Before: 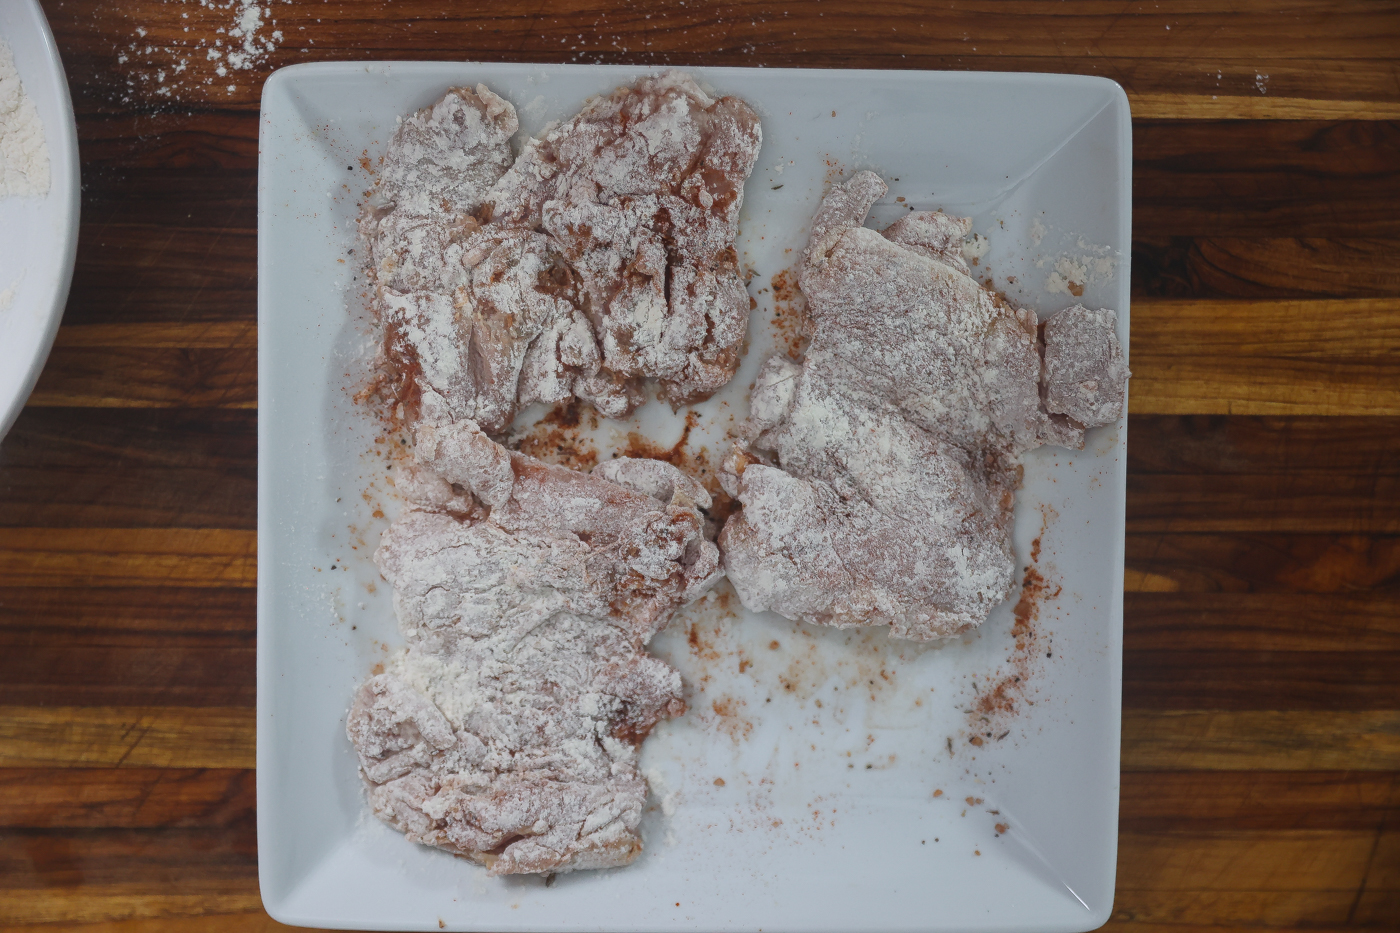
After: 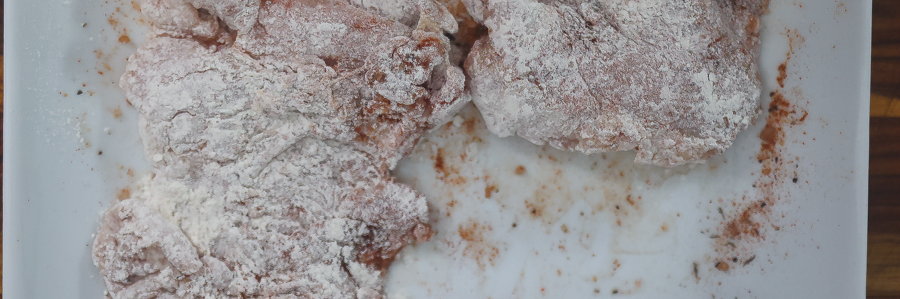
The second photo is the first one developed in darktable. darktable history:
crop: left 18.199%, top 50.969%, right 17.454%, bottom 16.911%
